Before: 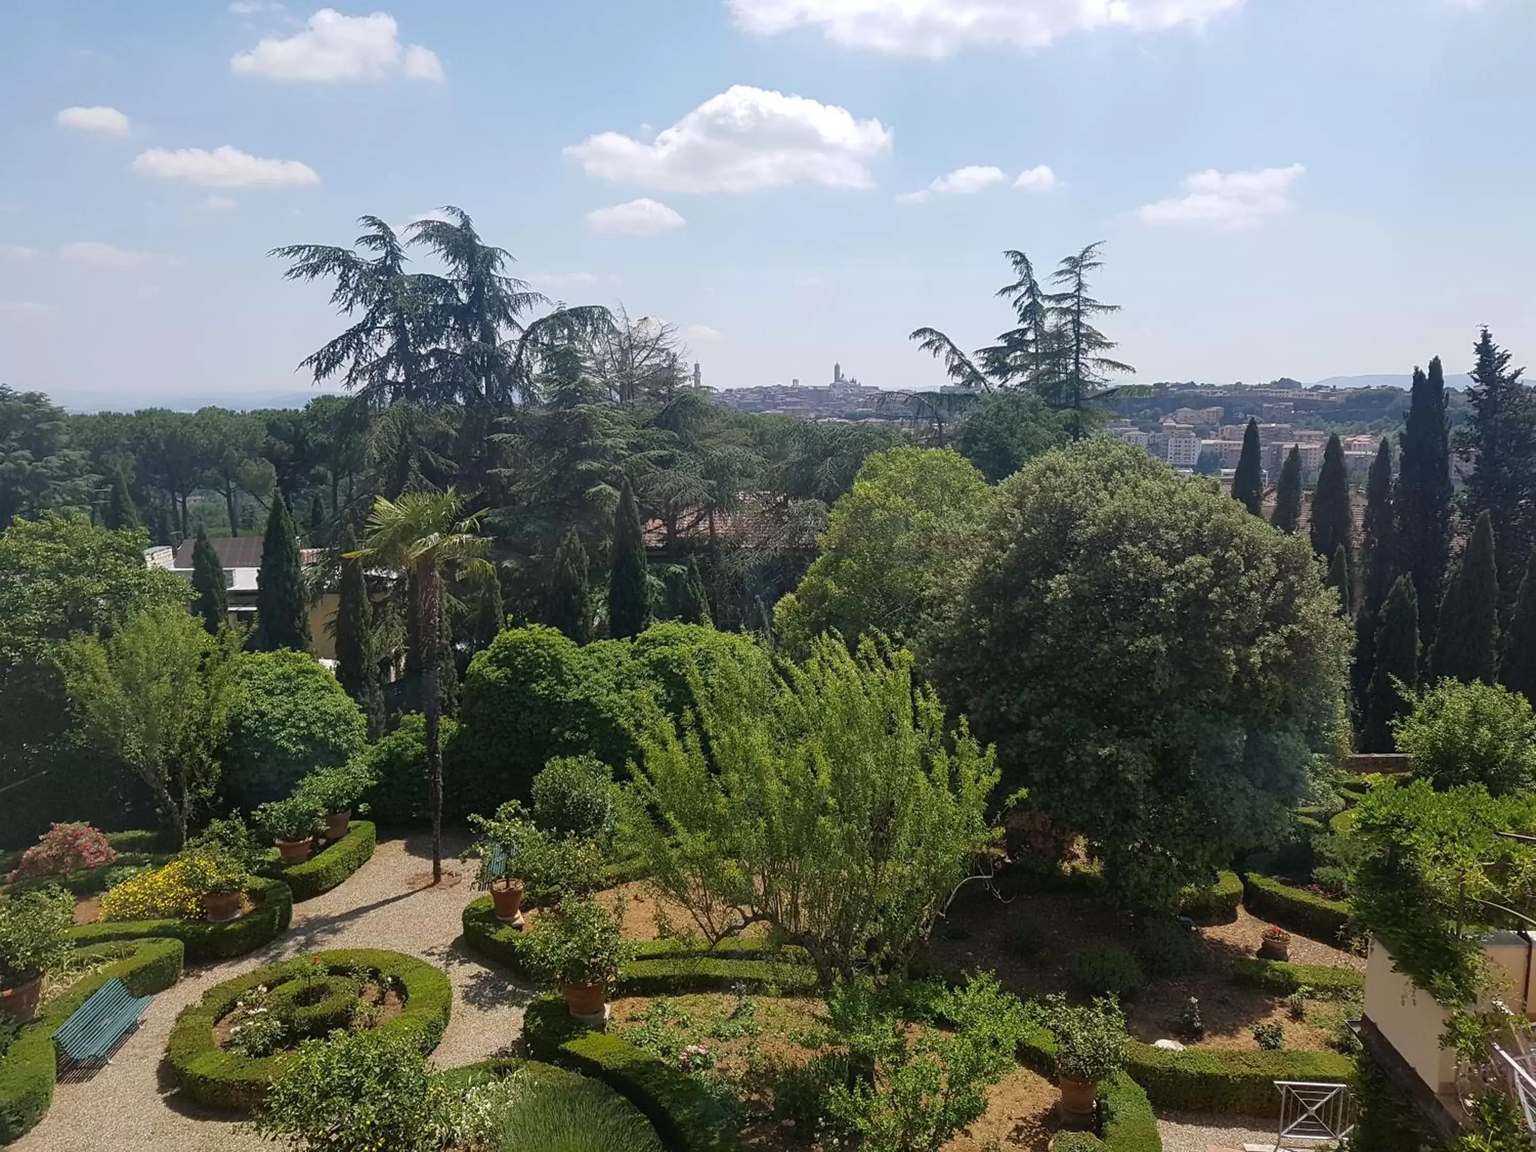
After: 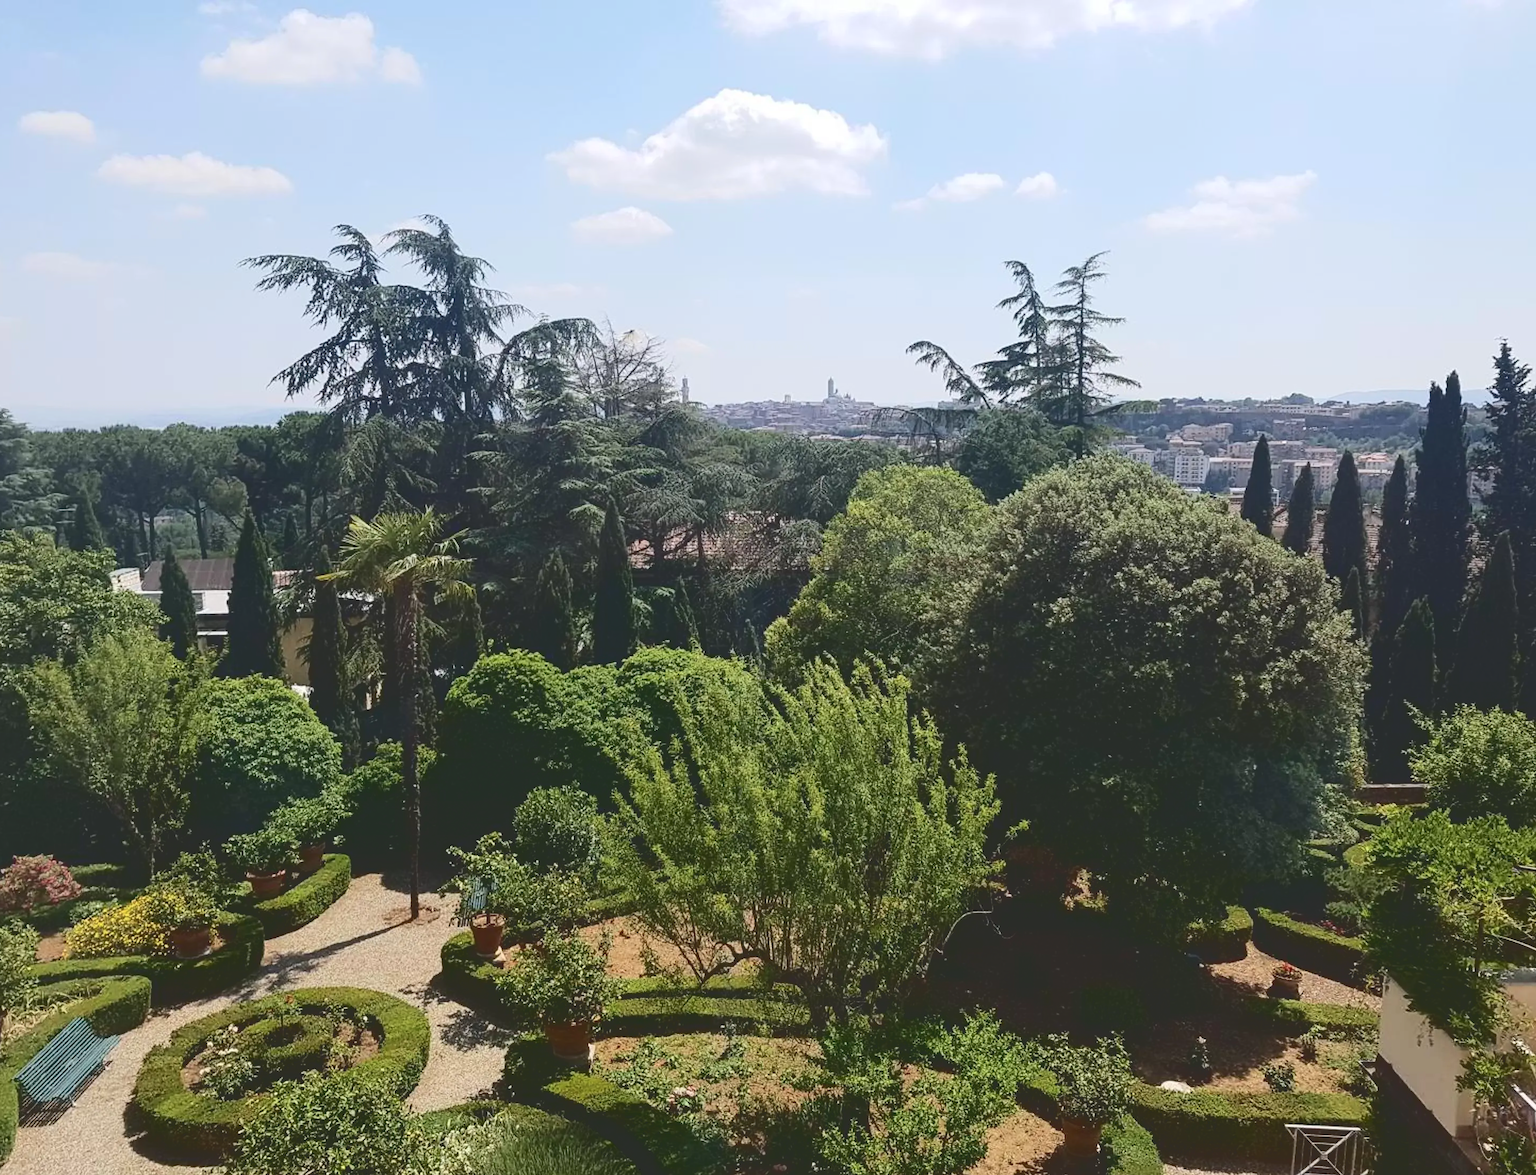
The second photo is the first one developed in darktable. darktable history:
crop and rotate: left 2.507%, right 1.294%, bottom 1.904%
tone curve: curves: ch0 [(0, 0) (0.003, 0.178) (0.011, 0.177) (0.025, 0.177) (0.044, 0.178) (0.069, 0.178) (0.1, 0.18) (0.136, 0.183) (0.177, 0.199) (0.224, 0.227) (0.277, 0.278) (0.335, 0.357) (0.399, 0.449) (0.468, 0.546) (0.543, 0.65) (0.623, 0.724) (0.709, 0.804) (0.801, 0.868) (0.898, 0.921) (1, 1)], color space Lab, independent channels, preserve colors none
